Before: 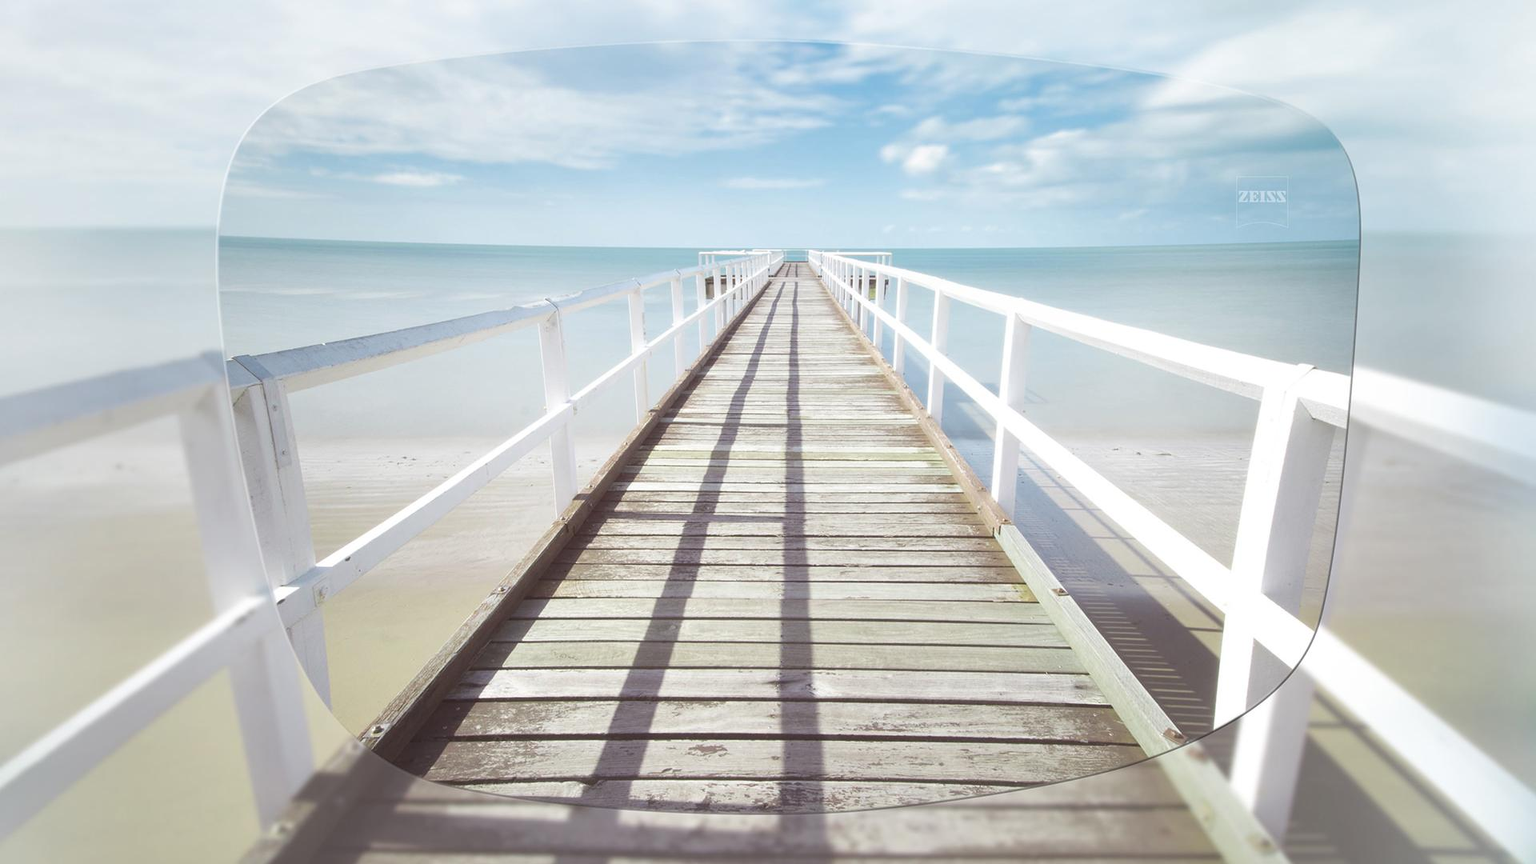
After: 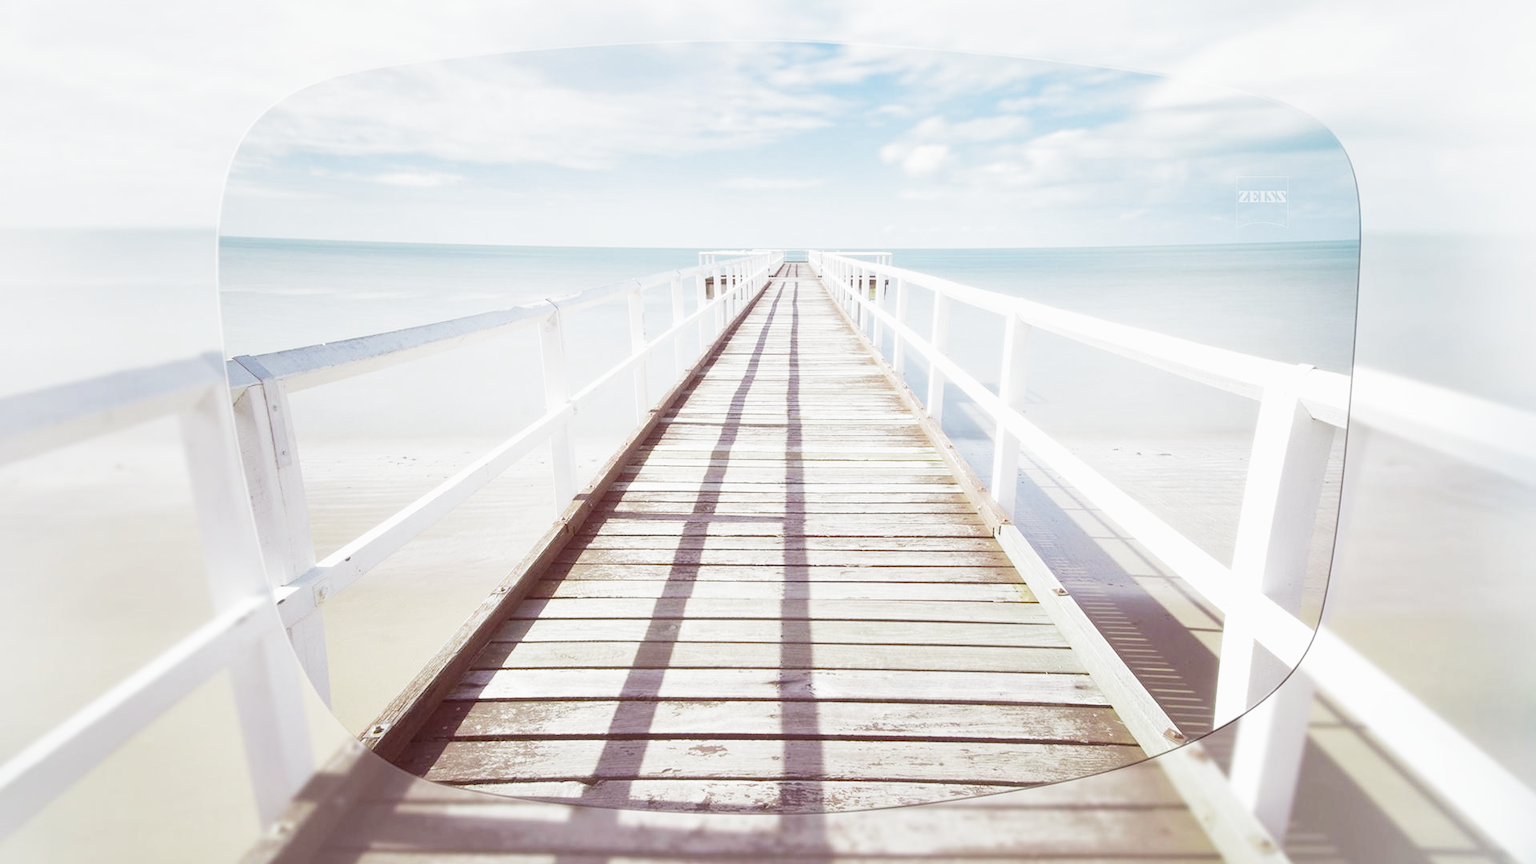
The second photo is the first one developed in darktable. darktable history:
filmic rgb: middle gray luminance 12.74%, black relative exposure -10.13 EV, white relative exposure 3.47 EV, threshold 6 EV, target black luminance 0%, hardness 5.74, latitude 44.69%, contrast 1.221, highlights saturation mix 5%, shadows ↔ highlights balance 26.78%, add noise in highlights 0, preserve chrominance no, color science v3 (2019), use custom middle-gray values true, iterations of high-quality reconstruction 0, contrast in highlights soft, enable highlight reconstruction true
color balance: mode lift, gamma, gain (sRGB), lift [1, 1.049, 1, 1]
